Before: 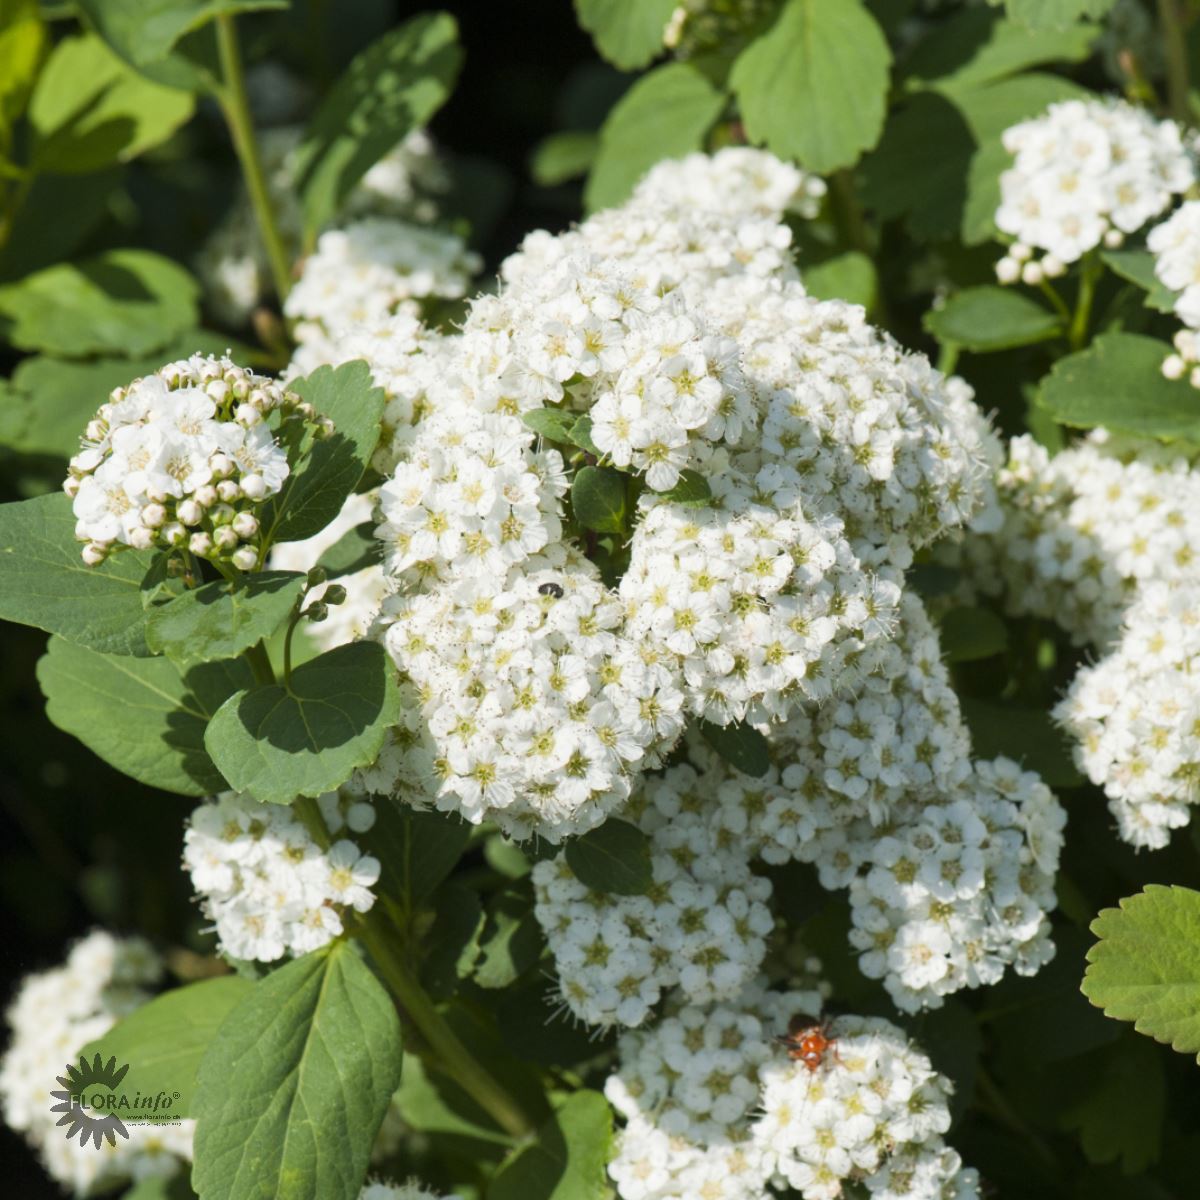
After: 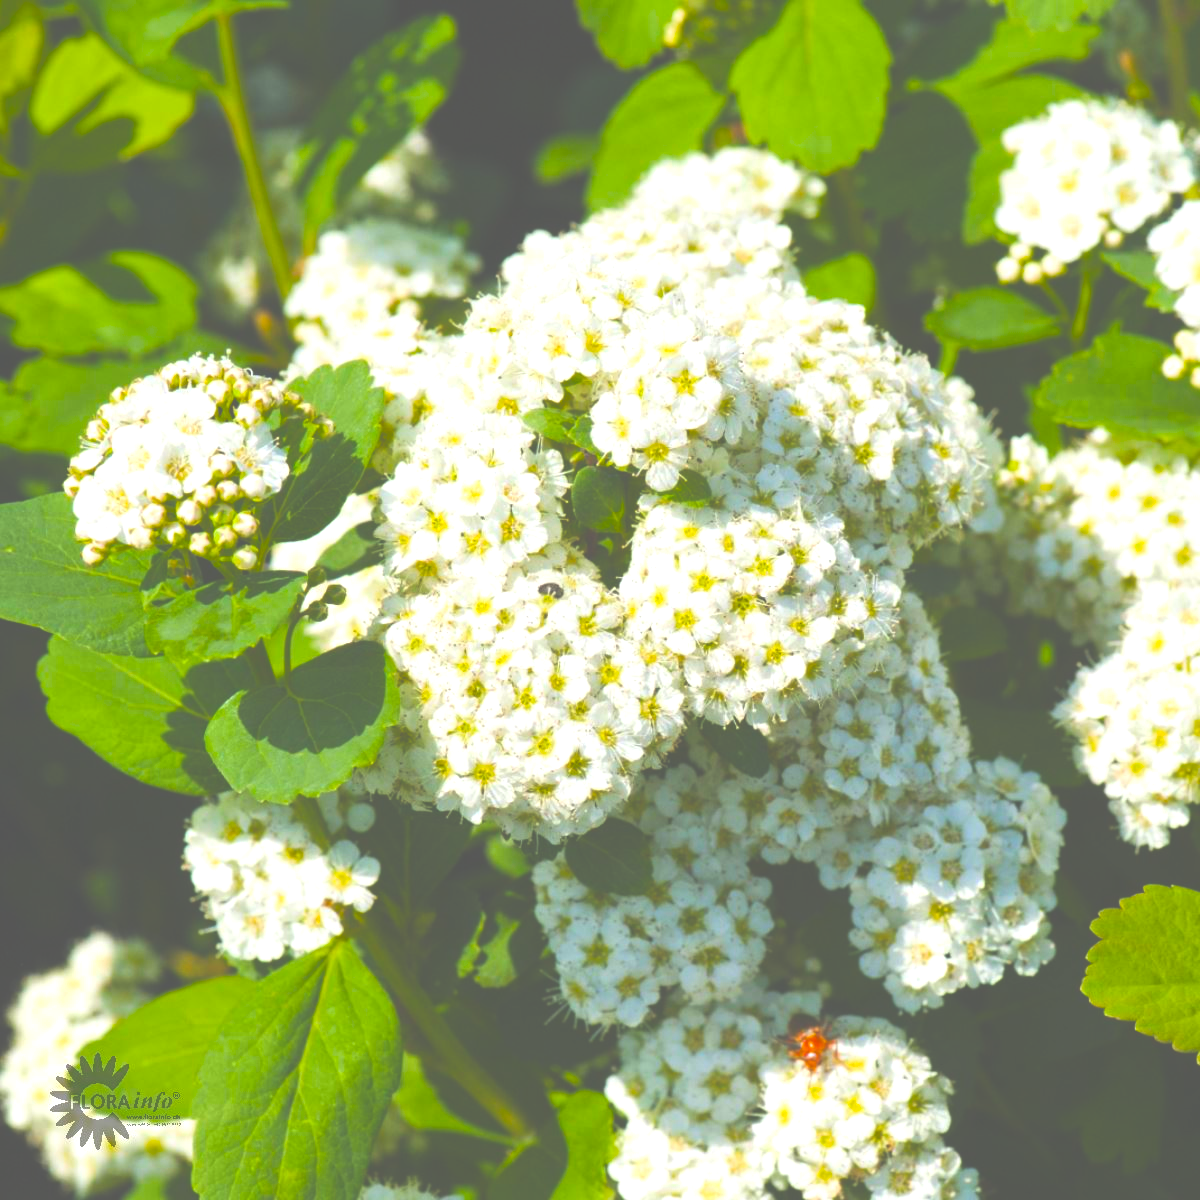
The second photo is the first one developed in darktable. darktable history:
exposure: black level correction -0.071, exposure 0.5 EV, compensate exposure bias true, compensate highlight preservation false
color balance rgb: perceptual saturation grading › global saturation 98.807%, global vibrance 20%
